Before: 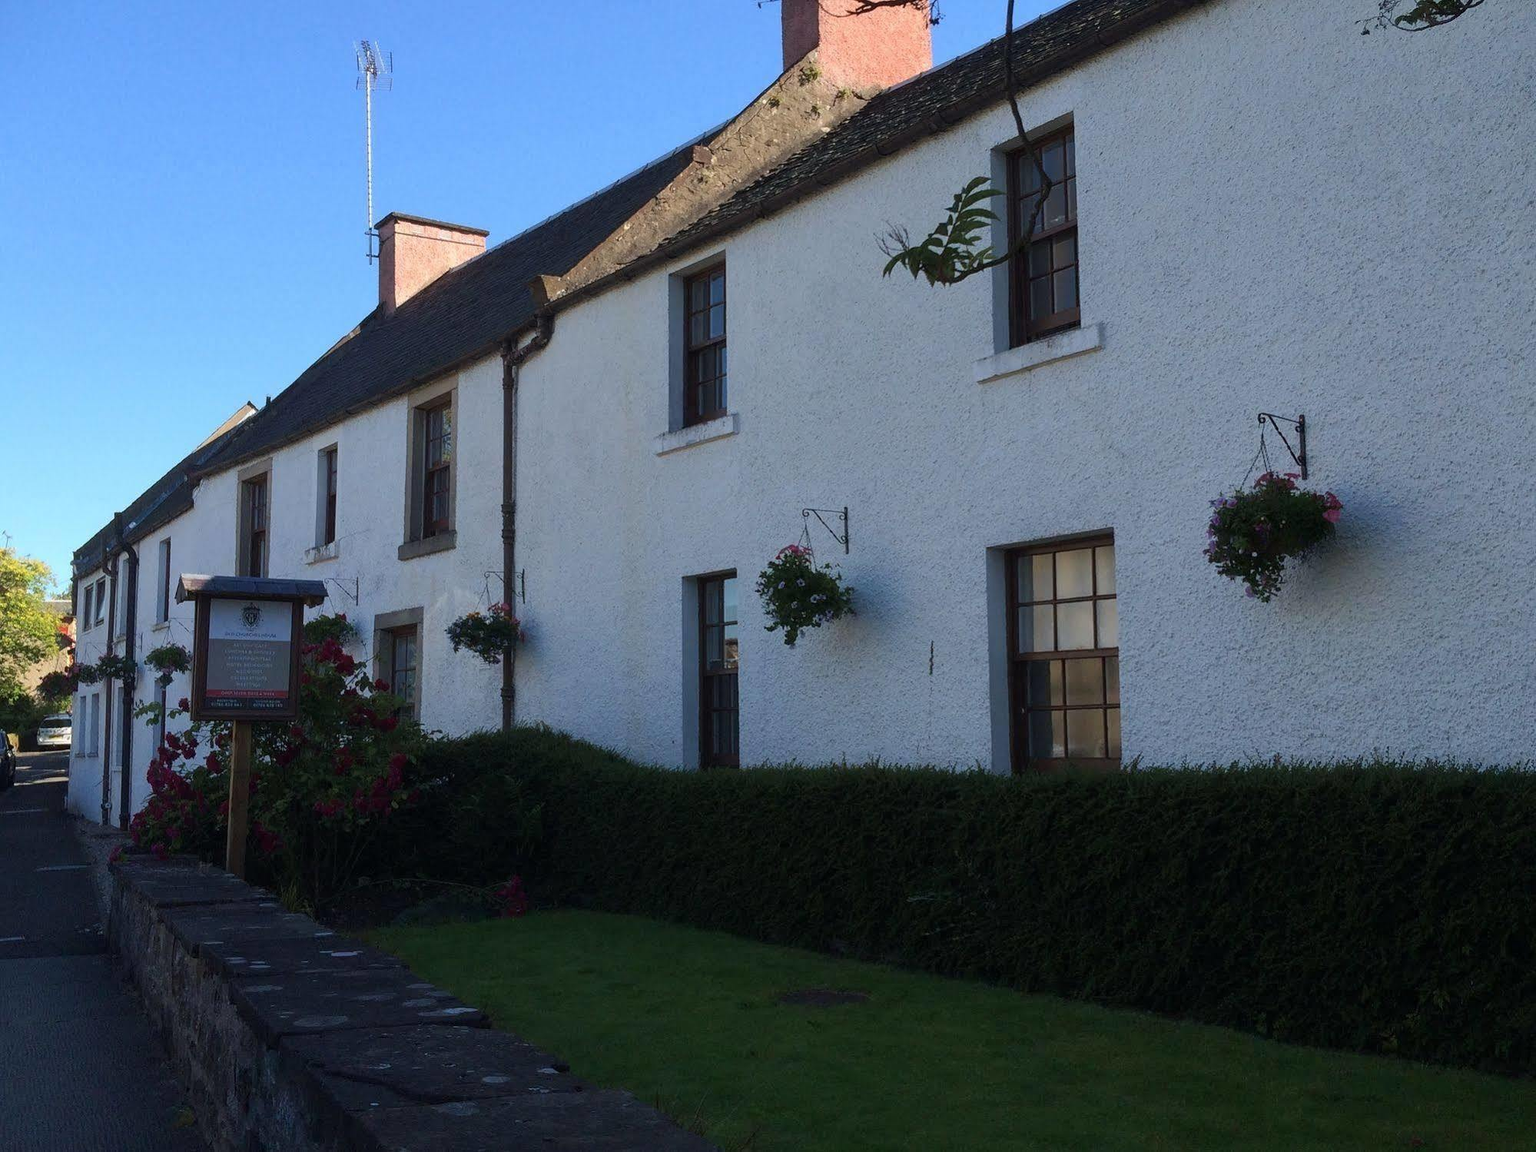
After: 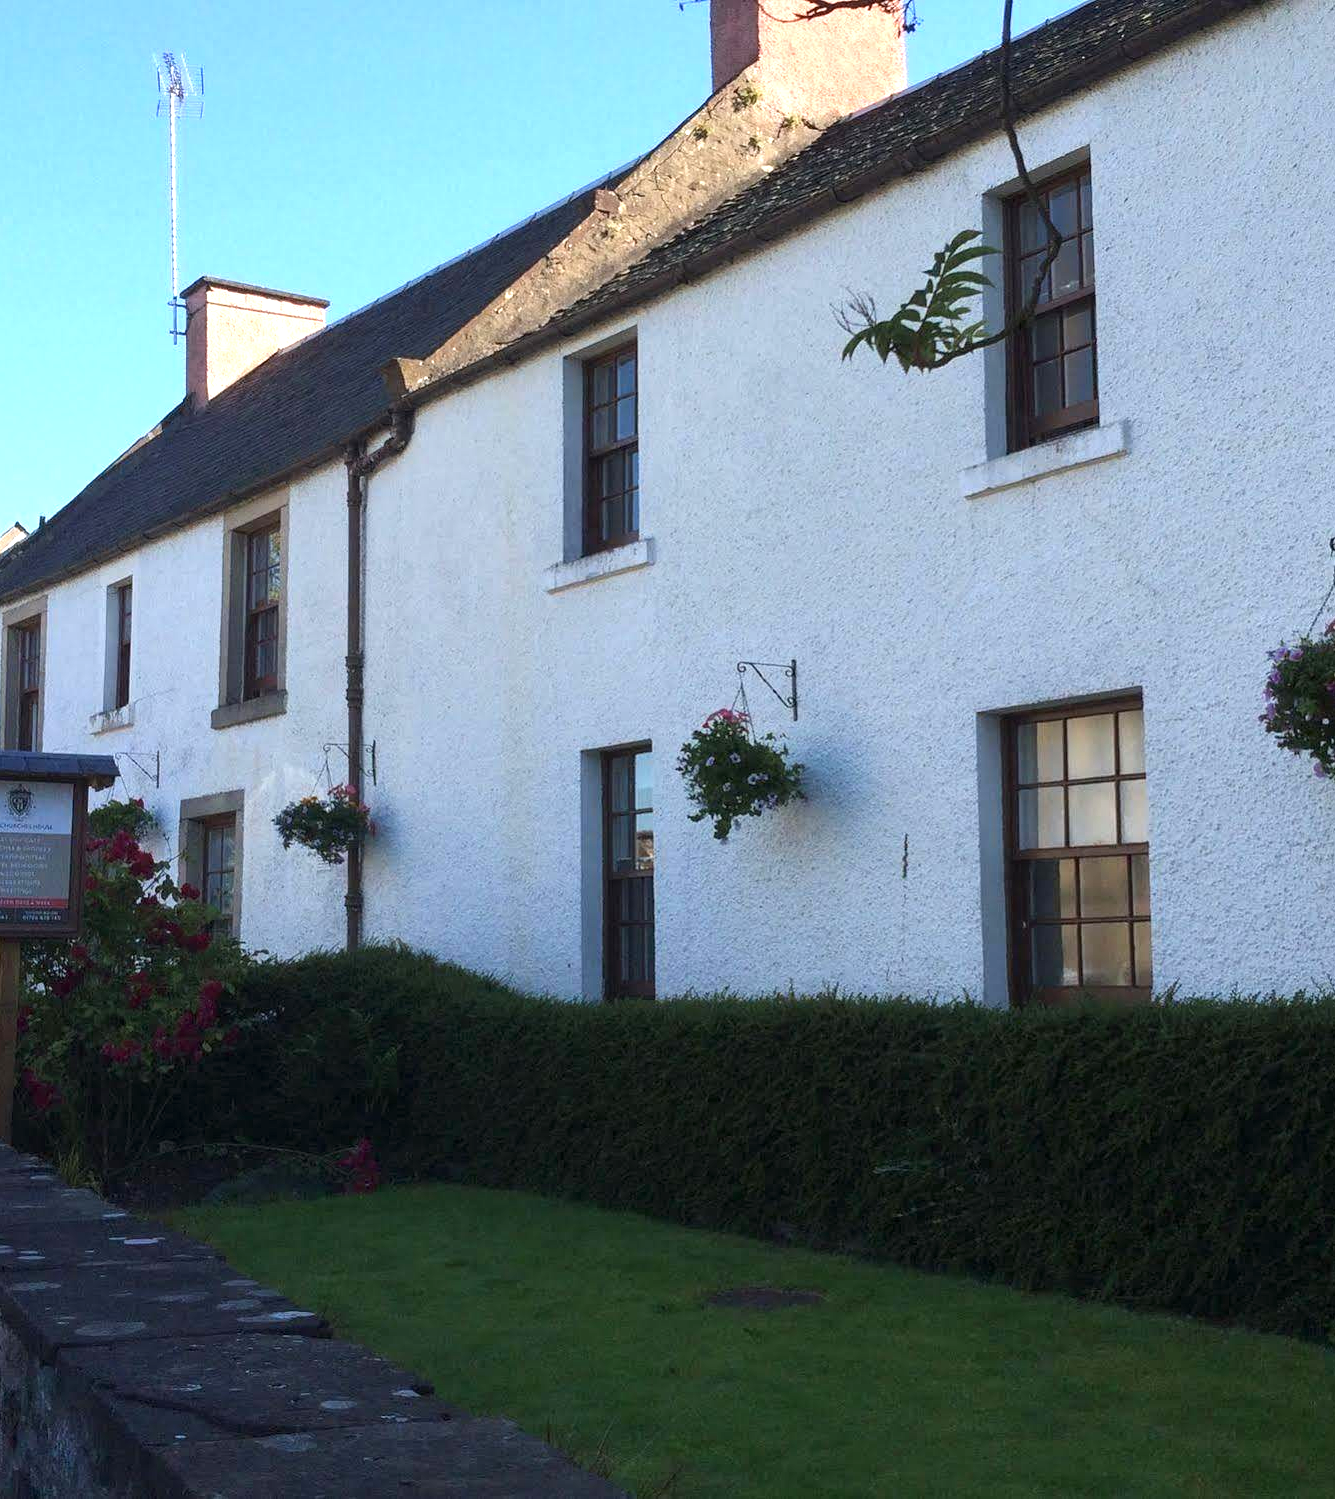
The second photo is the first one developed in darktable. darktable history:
exposure: exposure 1 EV, compensate exposure bias true, compensate highlight preservation false
crop: left 15.386%, right 17.793%
